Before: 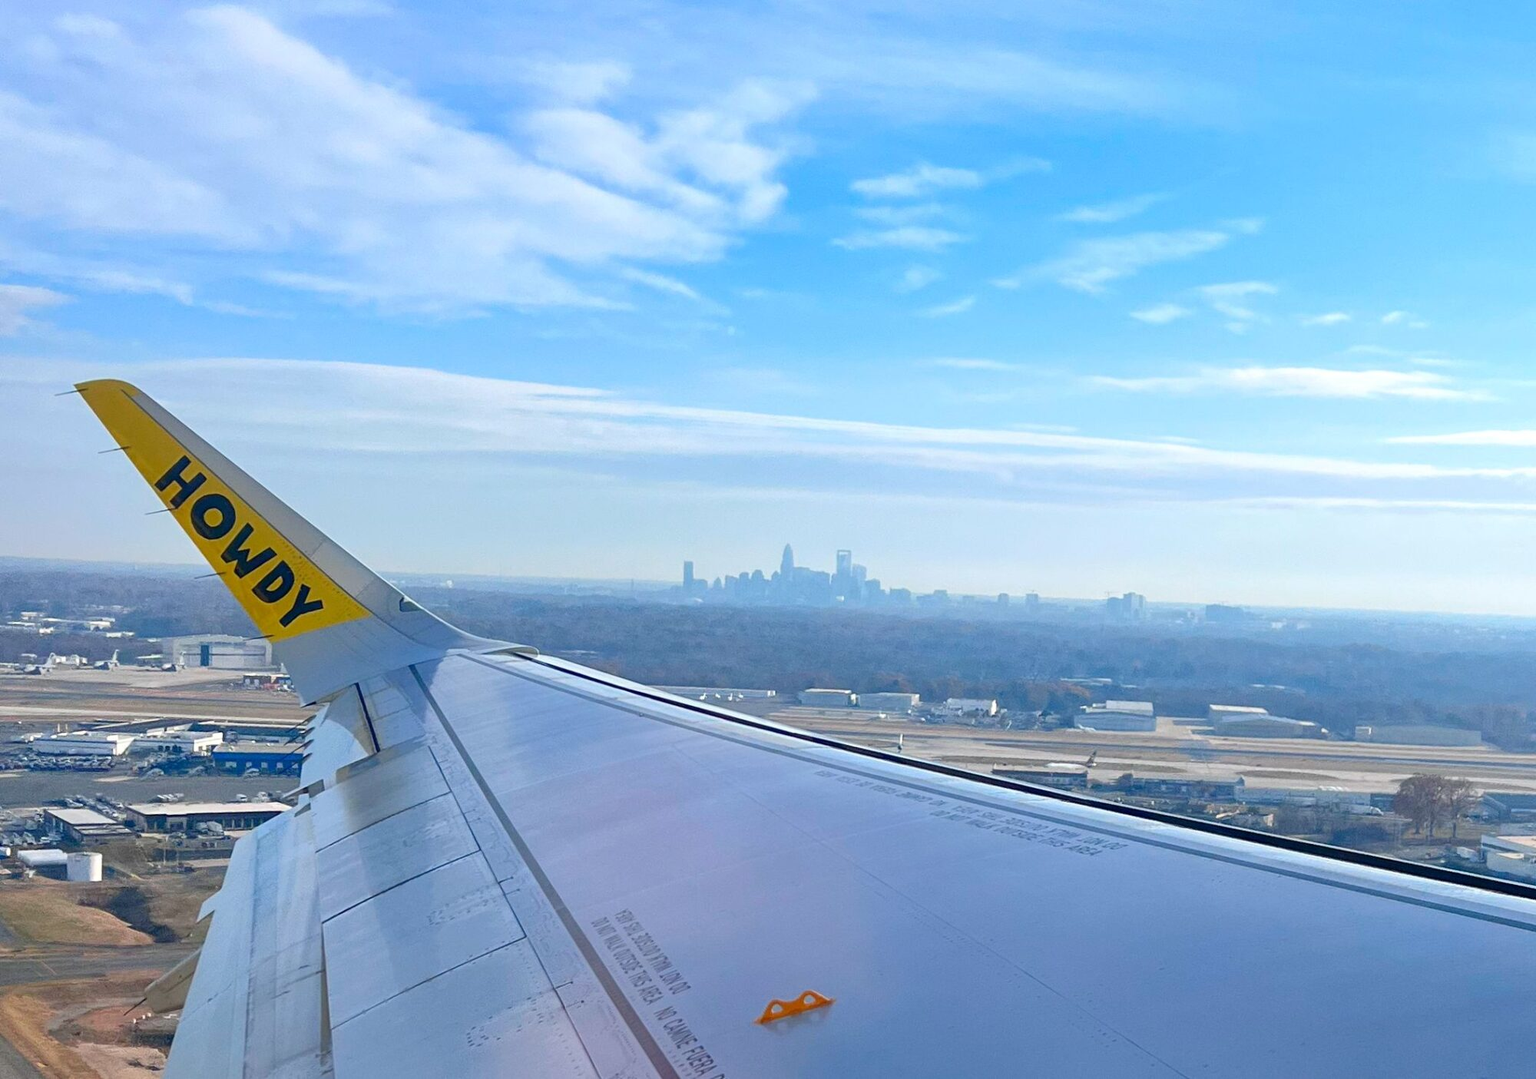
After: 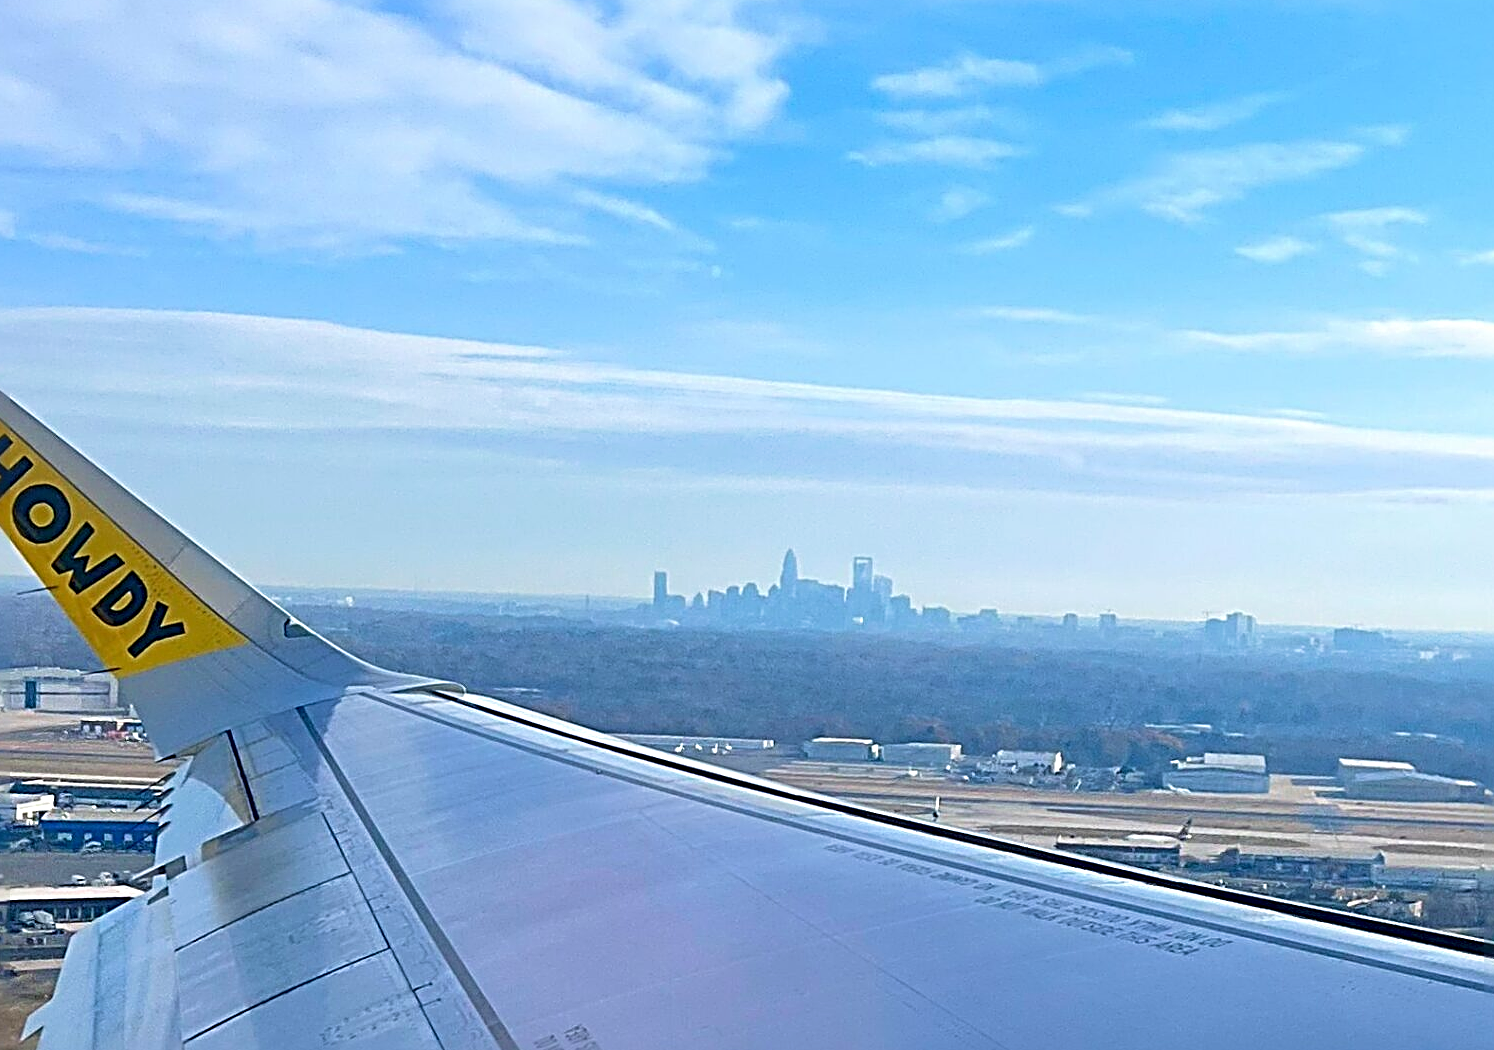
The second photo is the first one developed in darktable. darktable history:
crop and rotate: left 11.831%, top 11.346%, right 13.429%, bottom 13.899%
white balance: emerald 1
sharpen: radius 3.69, amount 0.928
velvia: on, module defaults
